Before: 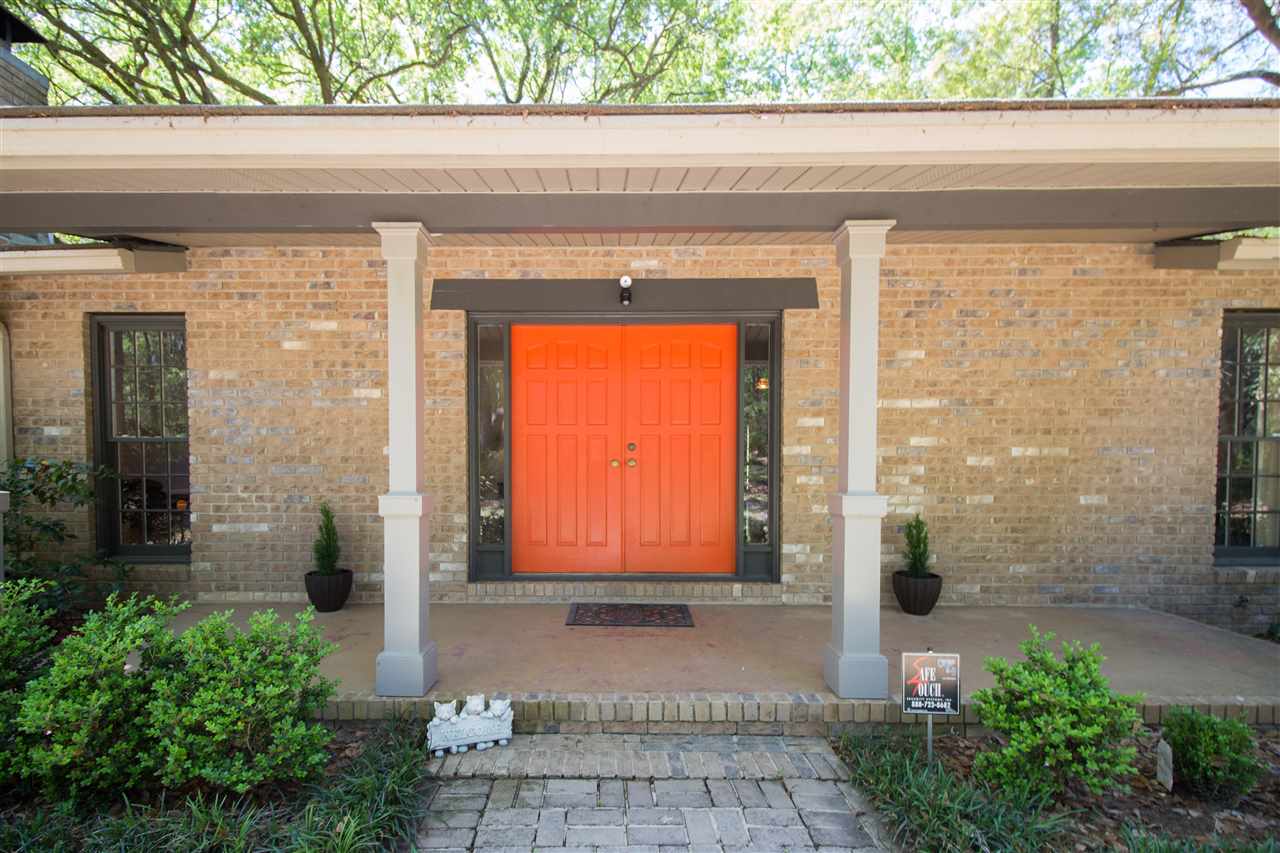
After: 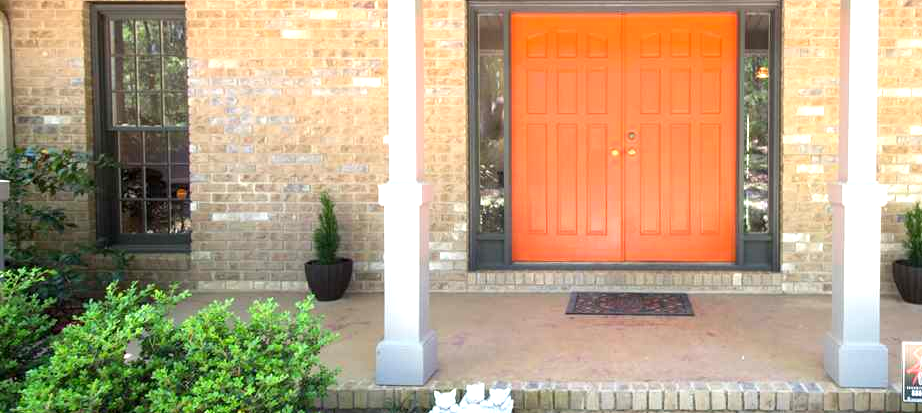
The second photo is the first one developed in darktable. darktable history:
crop: top 36.498%, right 27.964%, bottom 14.995%
exposure: black level correction 0.001, exposure 1.05 EV, compensate exposure bias true, compensate highlight preservation false
